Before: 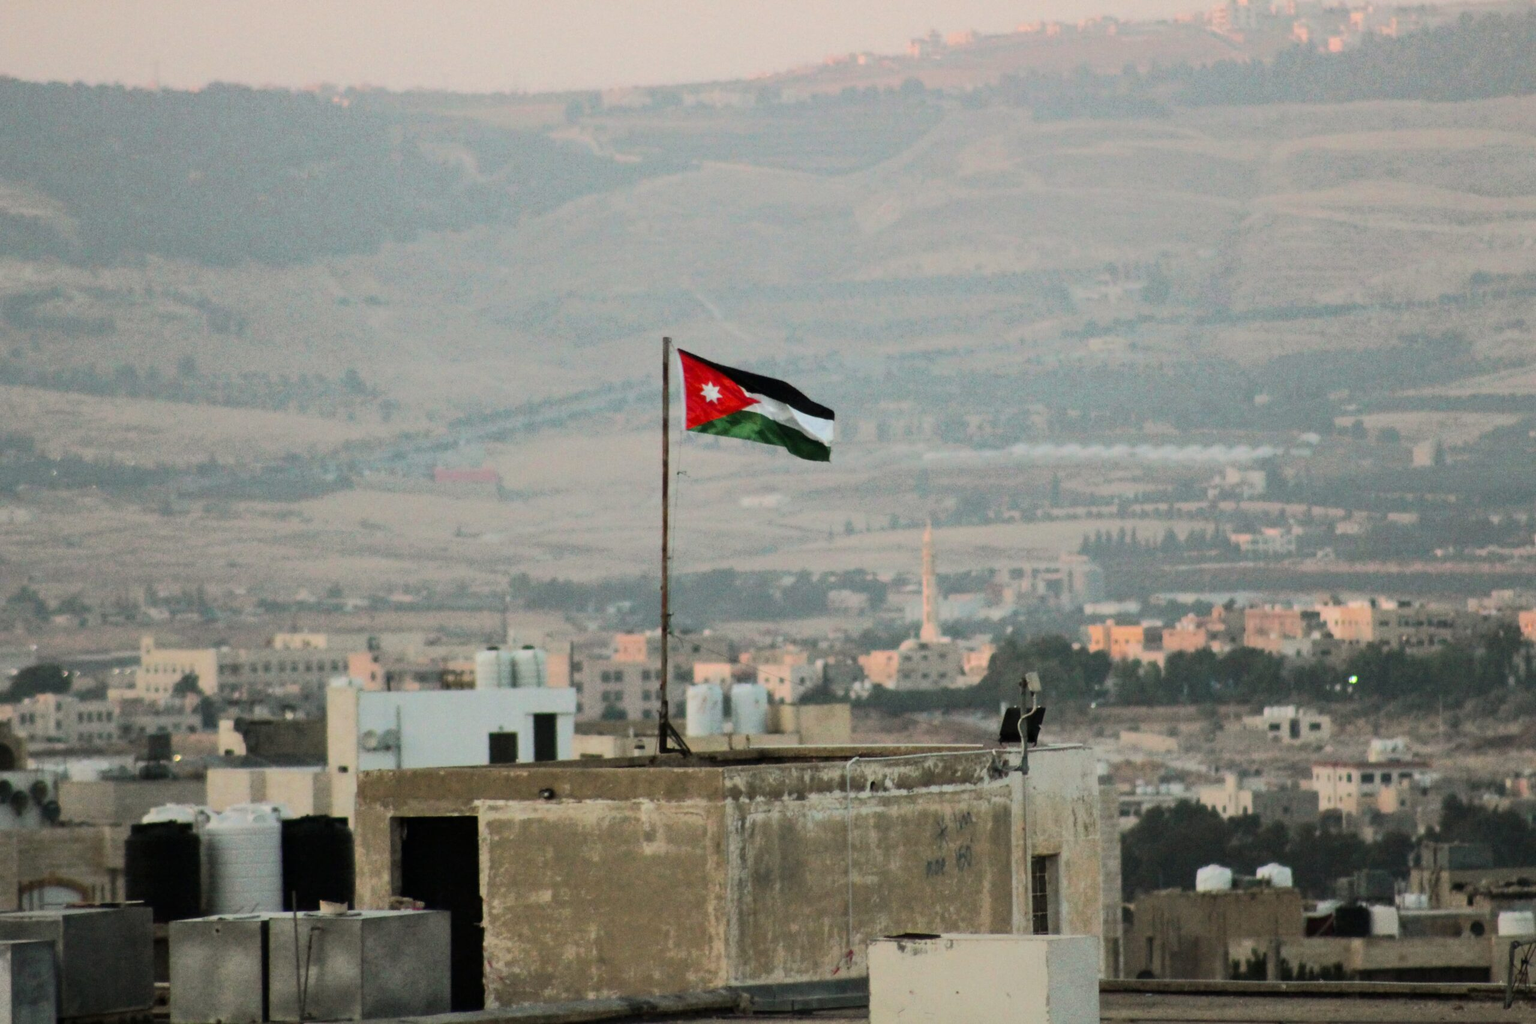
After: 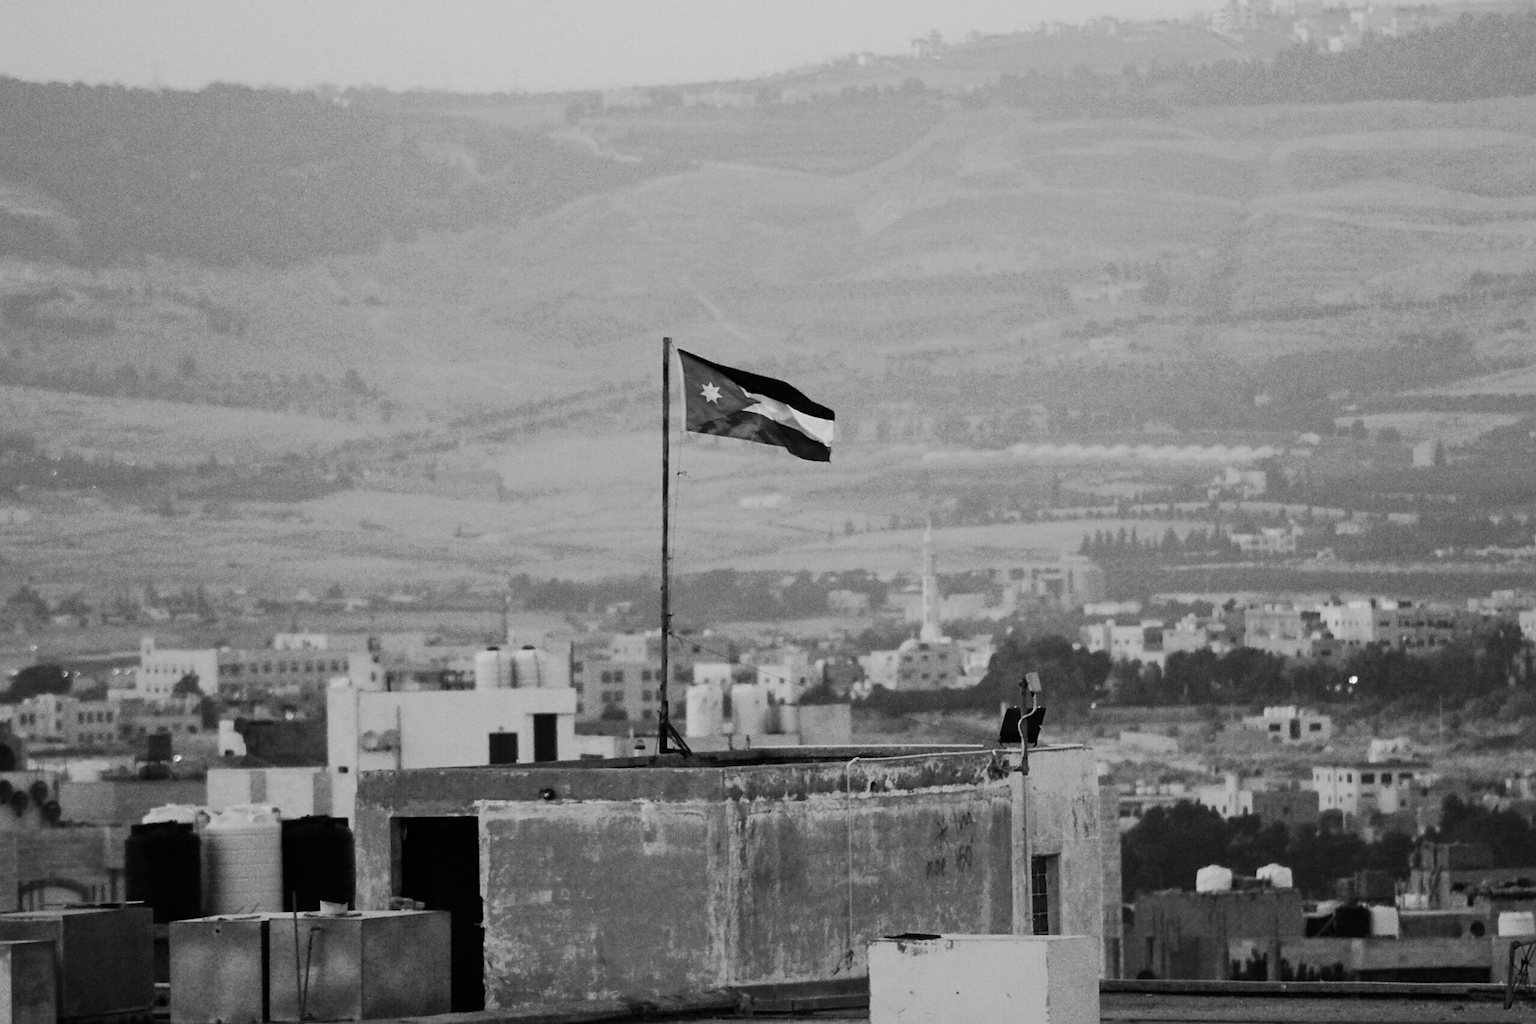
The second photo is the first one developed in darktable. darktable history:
monochrome: a -71.75, b 75.82
sharpen: on, module defaults
contrast brightness saturation: contrast 0.15, brightness -0.01, saturation 0.1
